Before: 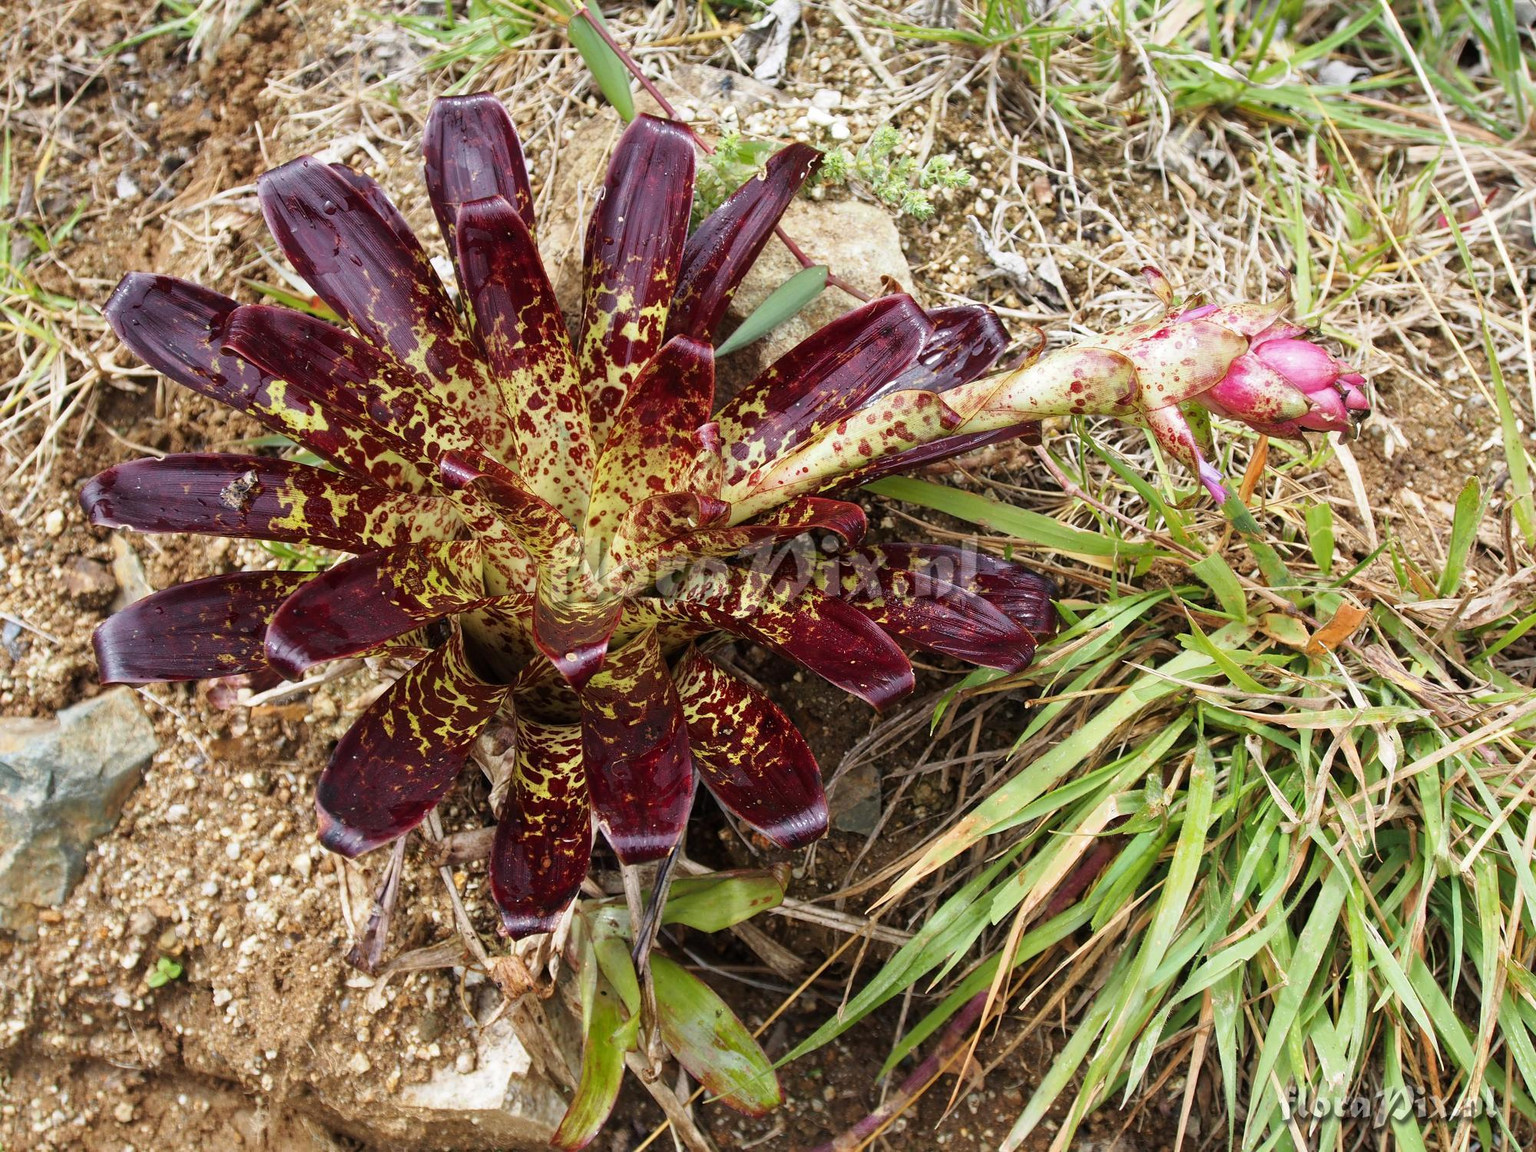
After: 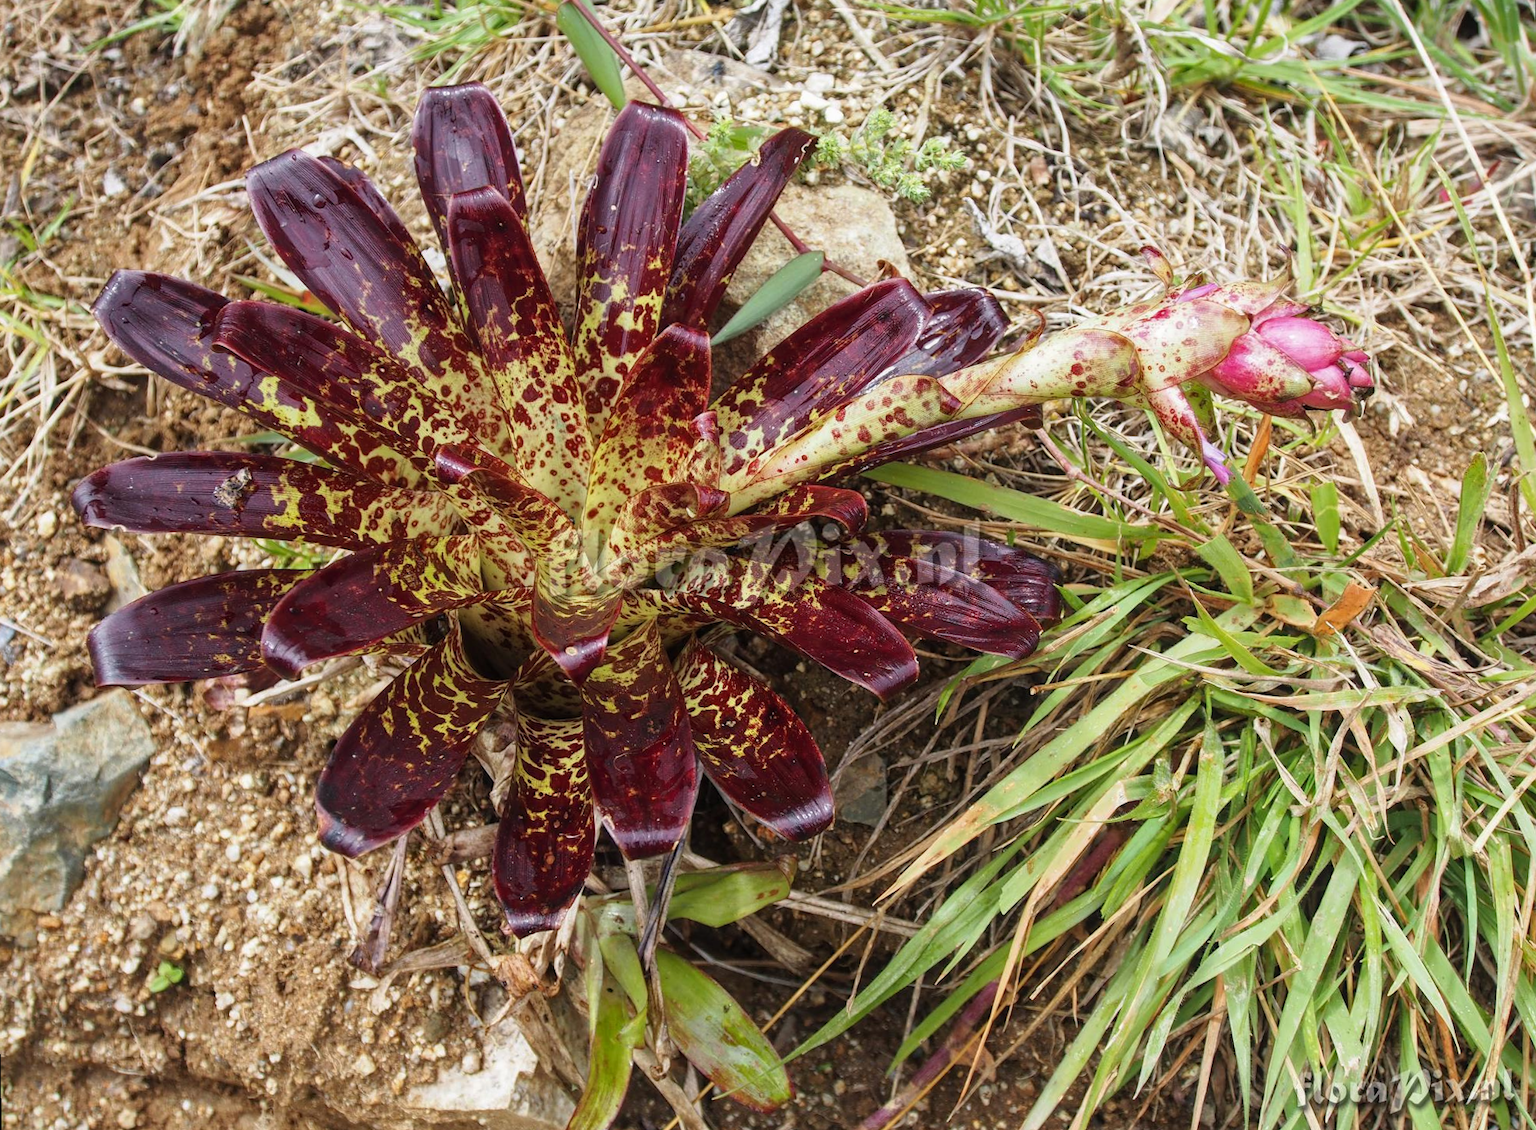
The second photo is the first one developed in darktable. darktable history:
white balance: emerald 1
local contrast: detail 110%
rotate and perspective: rotation -1°, crop left 0.011, crop right 0.989, crop top 0.025, crop bottom 0.975
